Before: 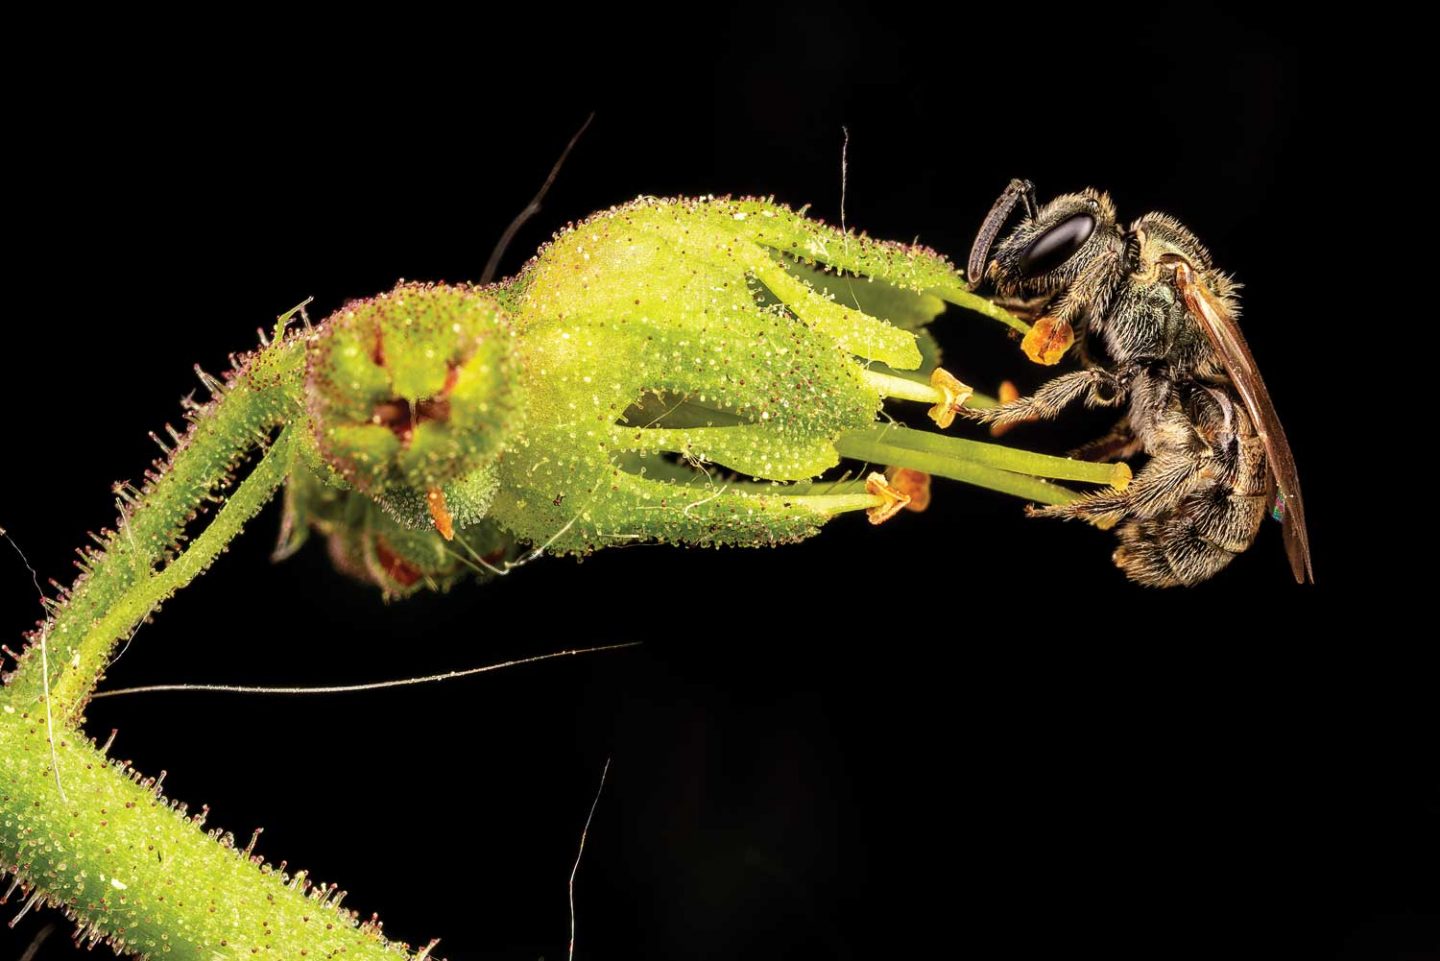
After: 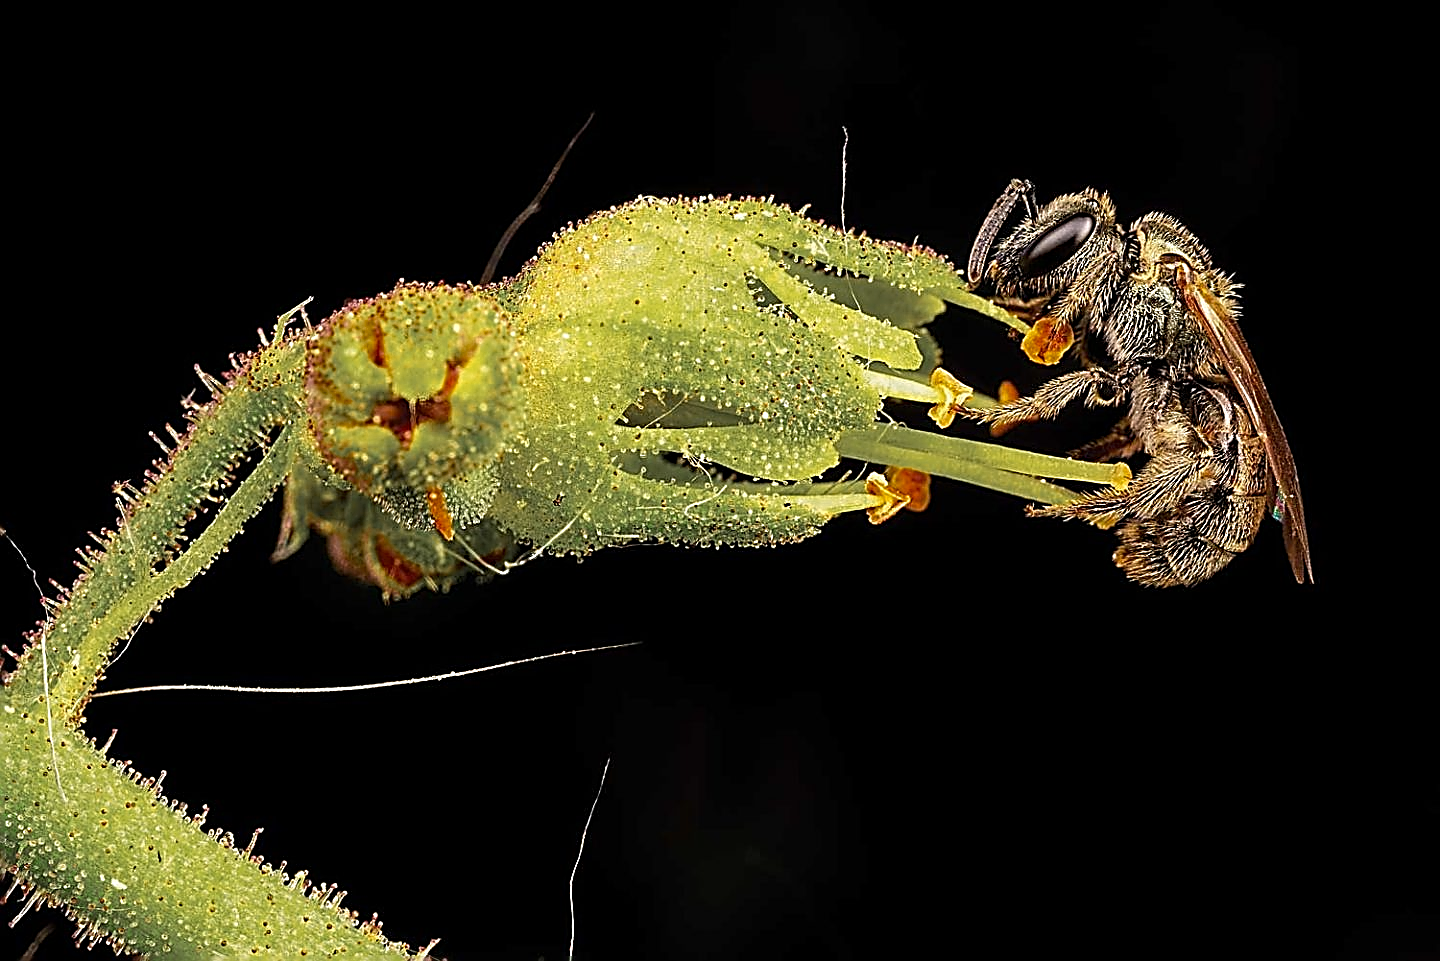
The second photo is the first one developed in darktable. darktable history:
color zones: curves: ch0 [(0.11, 0.396) (0.195, 0.36) (0.25, 0.5) (0.303, 0.412) (0.357, 0.544) (0.75, 0.5) (0.967, 0.328)]; ch1 [(0, 0.468) (0.112, 0.512) (0.202, 0.6) (0.25, 0.5) (0.307, 0.352) (0.357, 0.544) (0.75, 0.5) (0.963, 0.524)]
sharpen: amount 1.989
